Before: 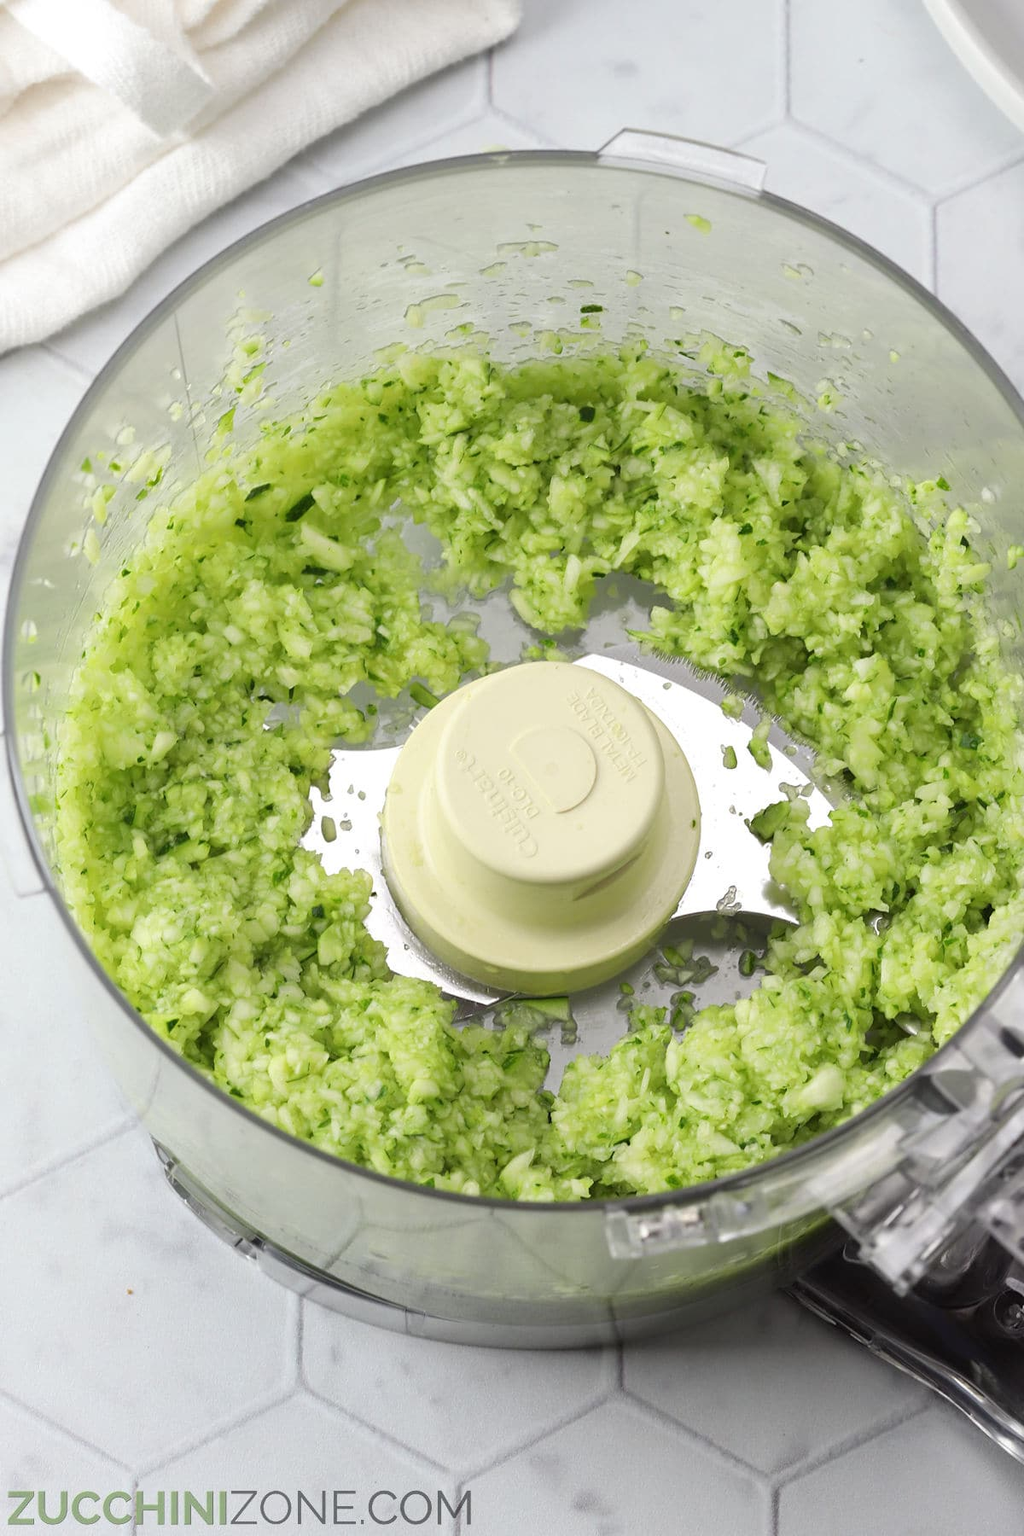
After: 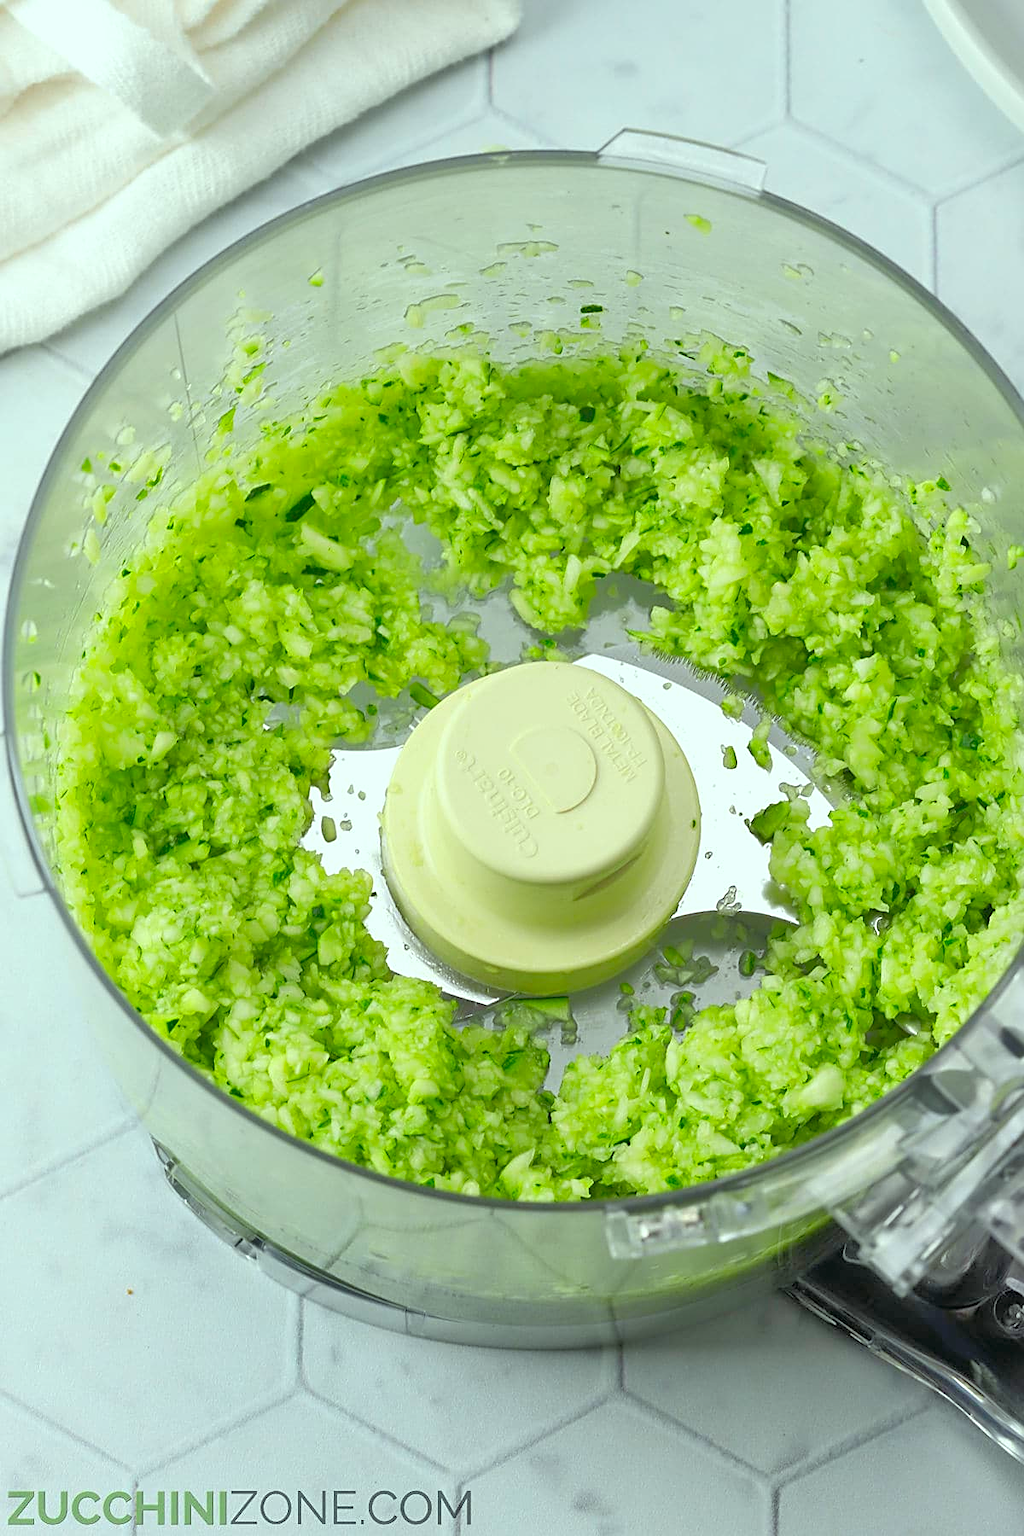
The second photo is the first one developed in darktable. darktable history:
tone equalizer: -7 EV 0.149 EV, -6 EV 0.576 EV, -5 EV 1.18 EV, -4 EV 1.36 EV, -3 EV 1.16 EV, -2 EV 0.6 EV, -1 EV 0.152 EV
sharpen: on, module defaults
color correction: highlights a* -7.45, highlights b* 1.04, shadows a* -3.8, saturation 1.38
